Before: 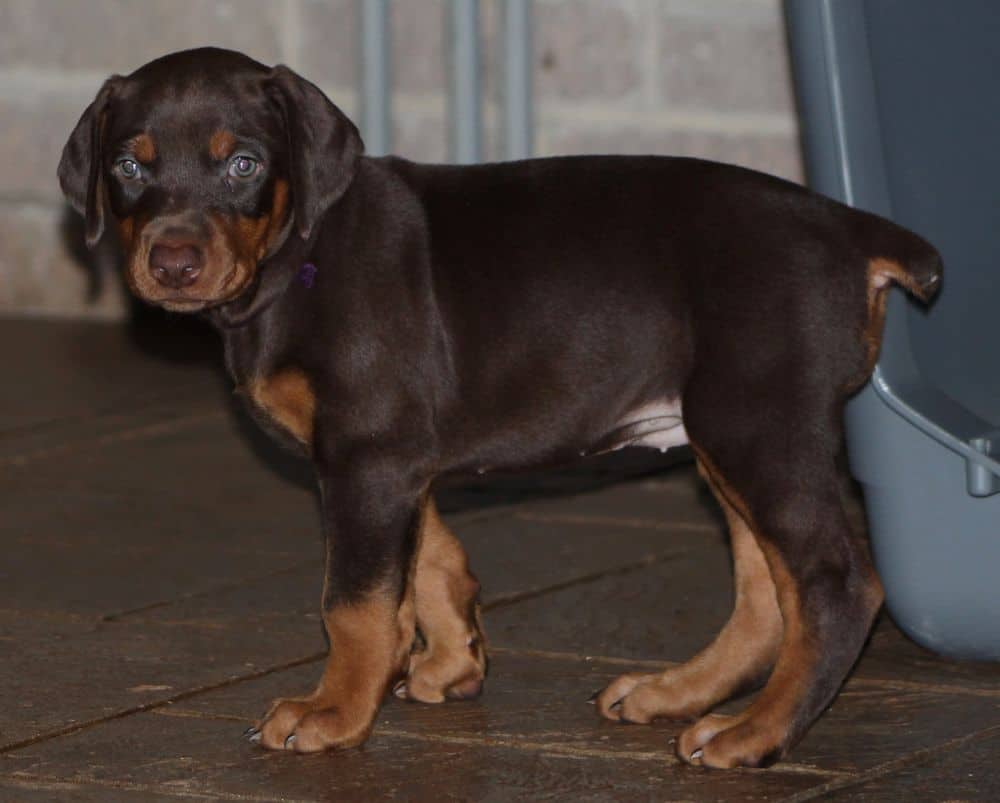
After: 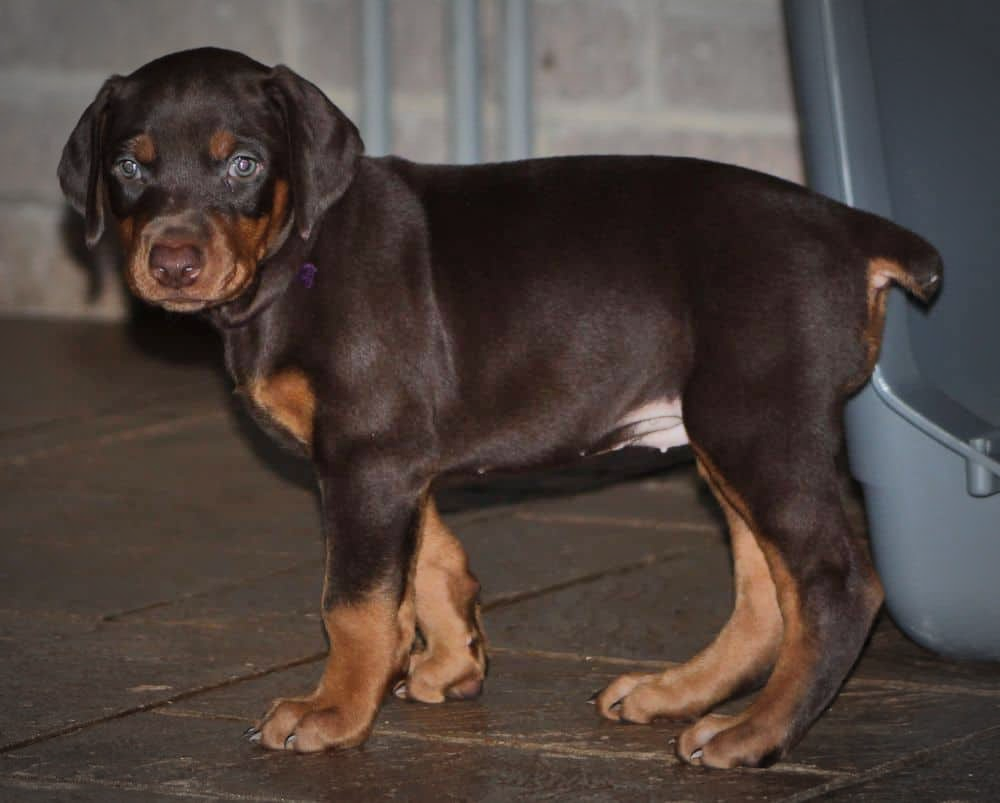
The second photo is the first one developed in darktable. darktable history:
shadows and highlights: shadows 49, highlights -41, soften with gaussian
vignetting: automatic ratio true
